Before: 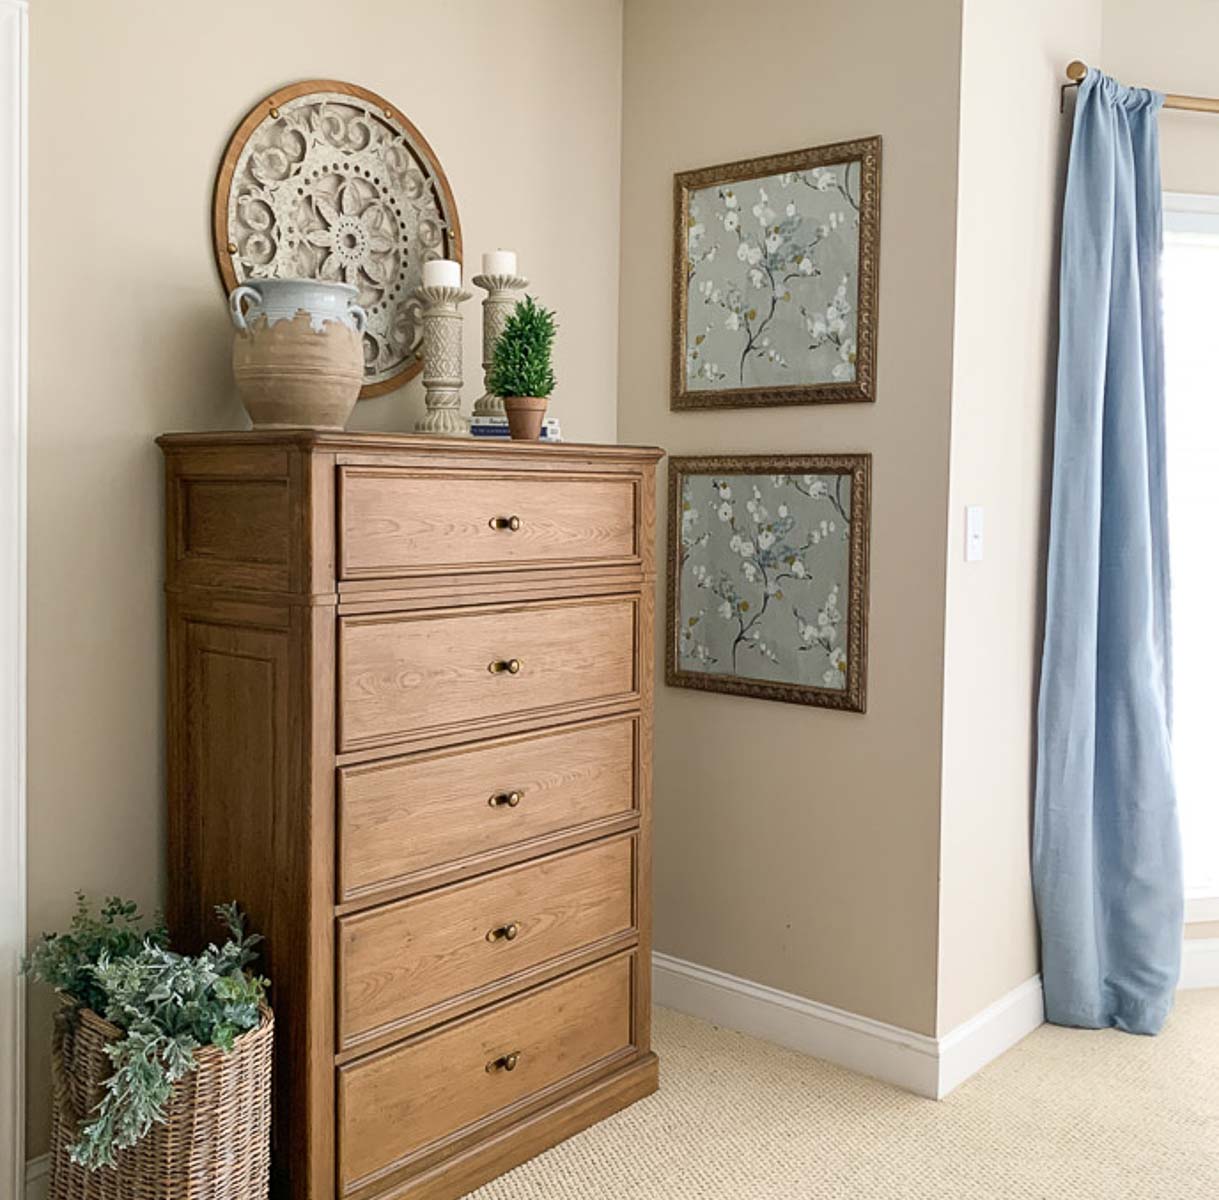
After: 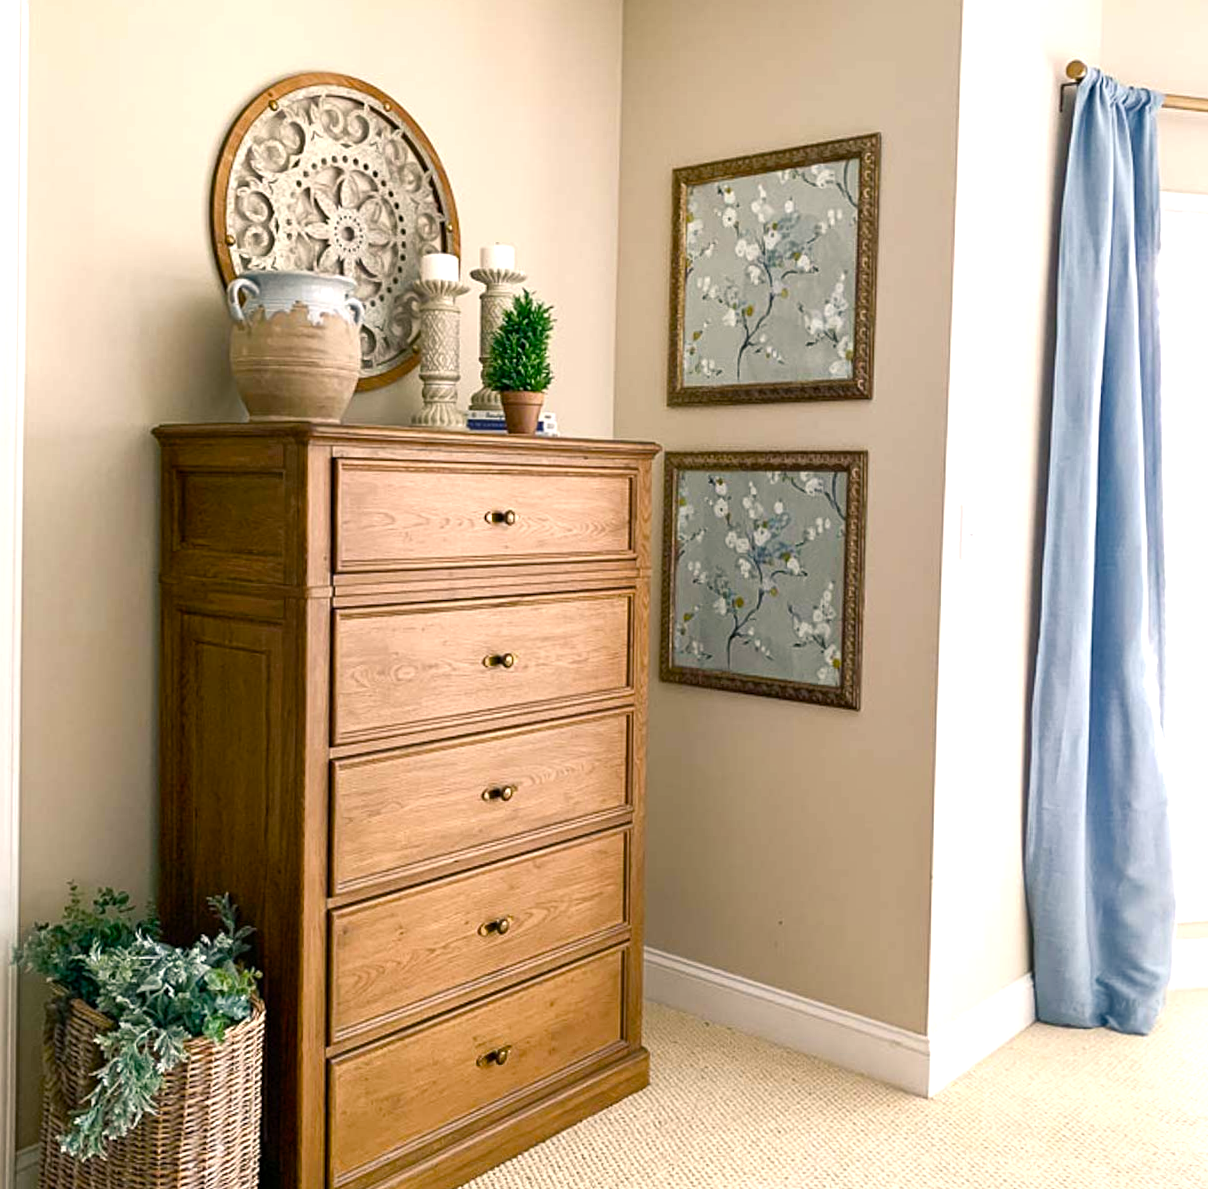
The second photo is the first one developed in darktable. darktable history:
crop and rotate: angle -0.5°
color balance rgb: shadows lift › chroma 4.21%, shadows lift › hue 252.22°, highlights gain › chroma 1.36%, highlights gain › hue 50.24°, perceptual saturation grading › mid-tones 6.33%, perceptual saturation grading › shadows 72.44%, perceptual brilliance grading › highlights 11.59%, contrast 5.05%
